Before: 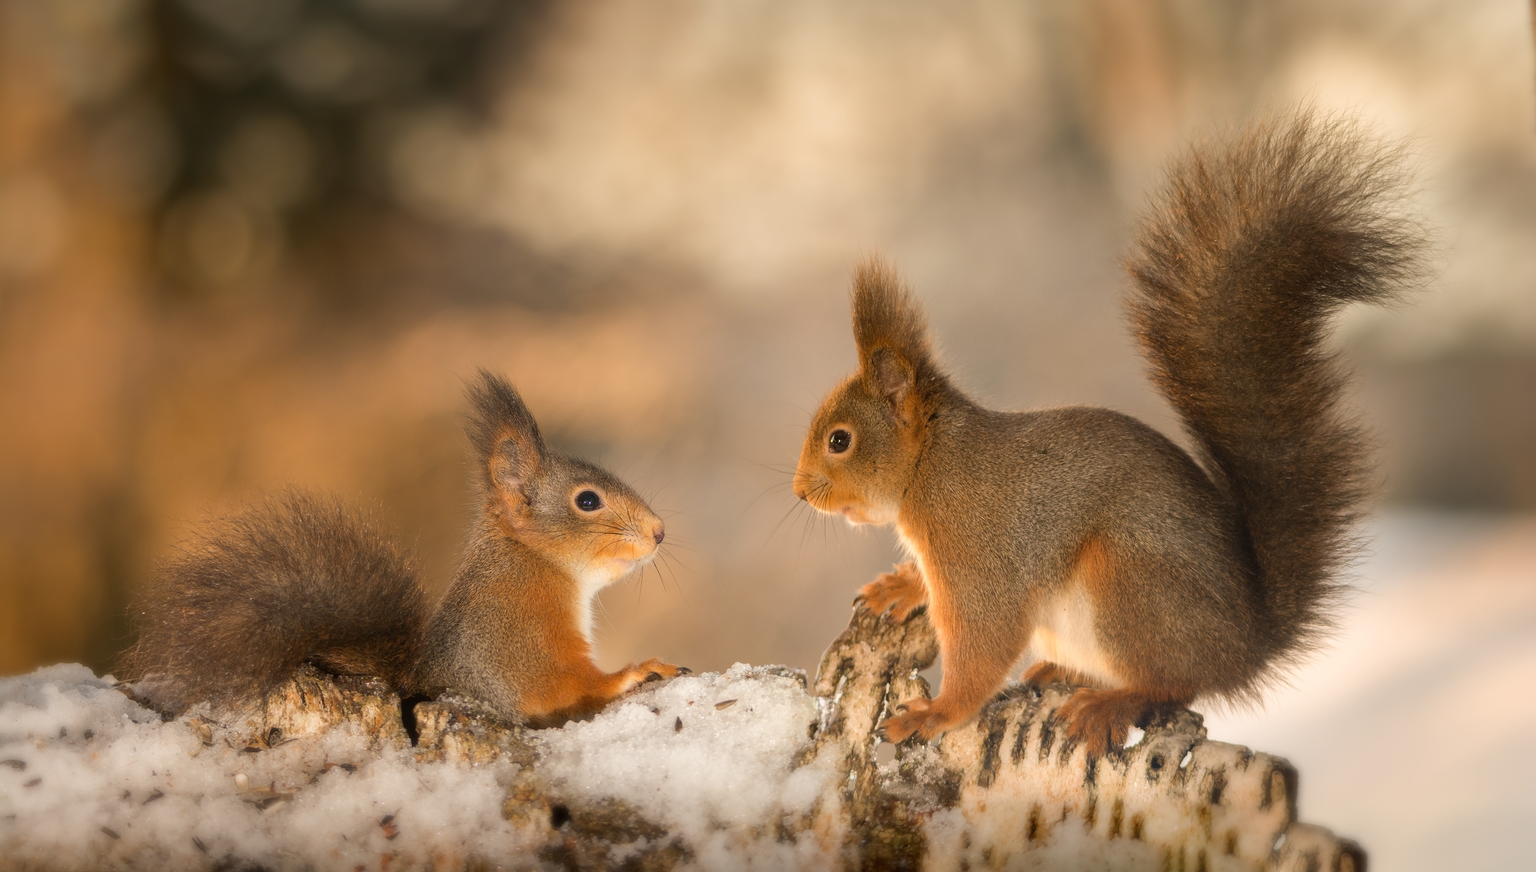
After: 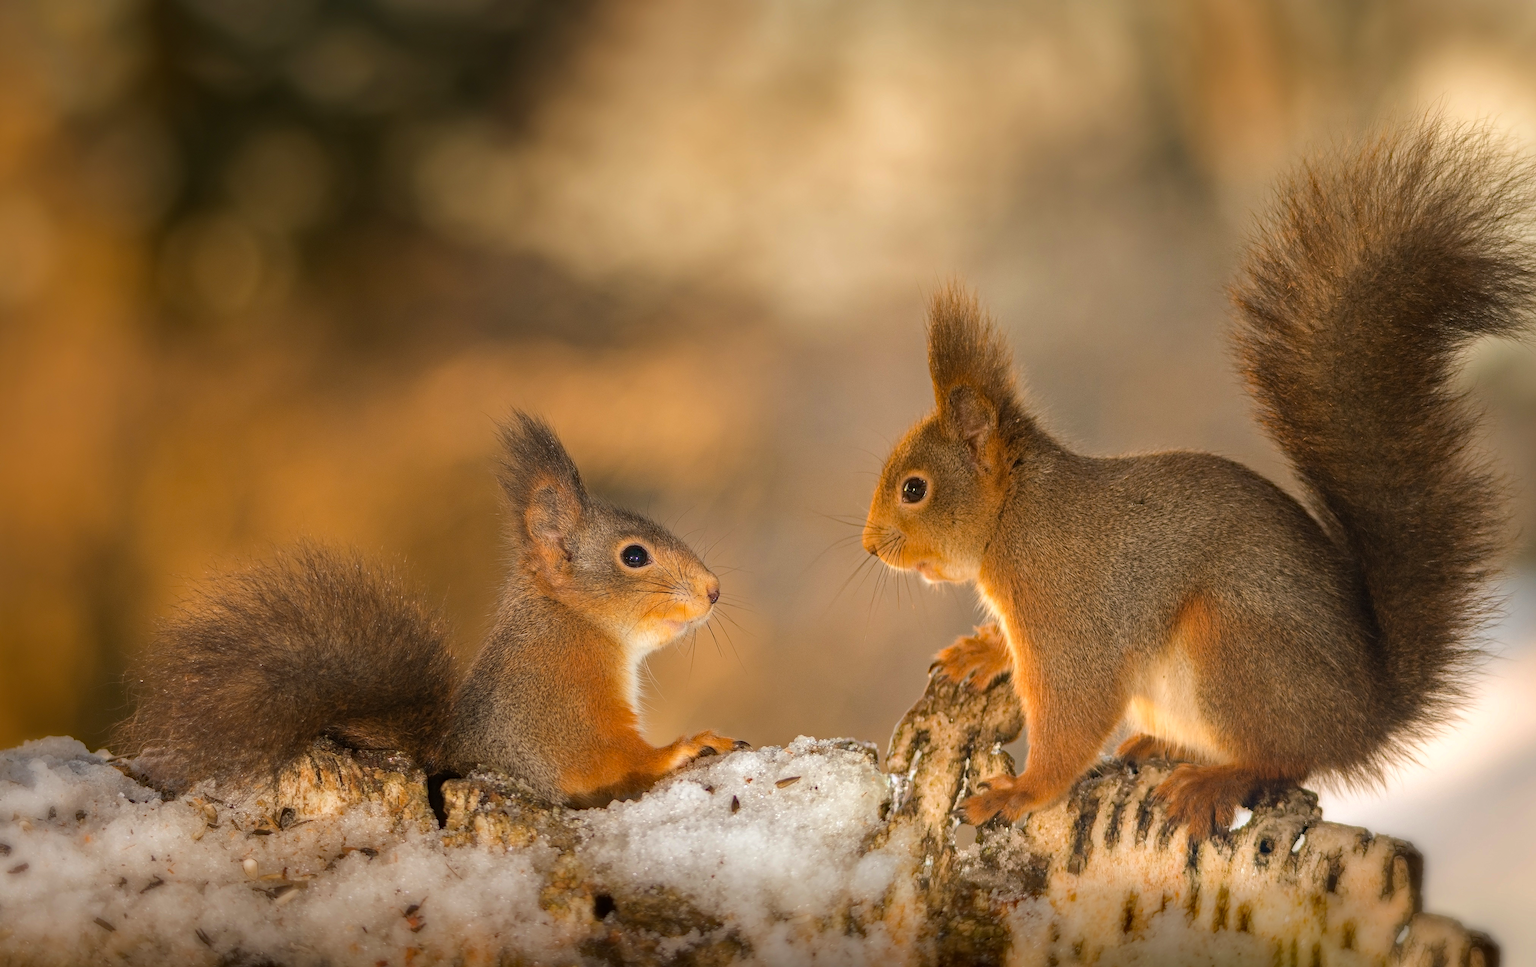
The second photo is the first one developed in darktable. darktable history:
haze removal: strength 0.53, distance 0.925, compatibility mode true, adaptive false
crop and rotate: left 1.088%, right 8.807%
